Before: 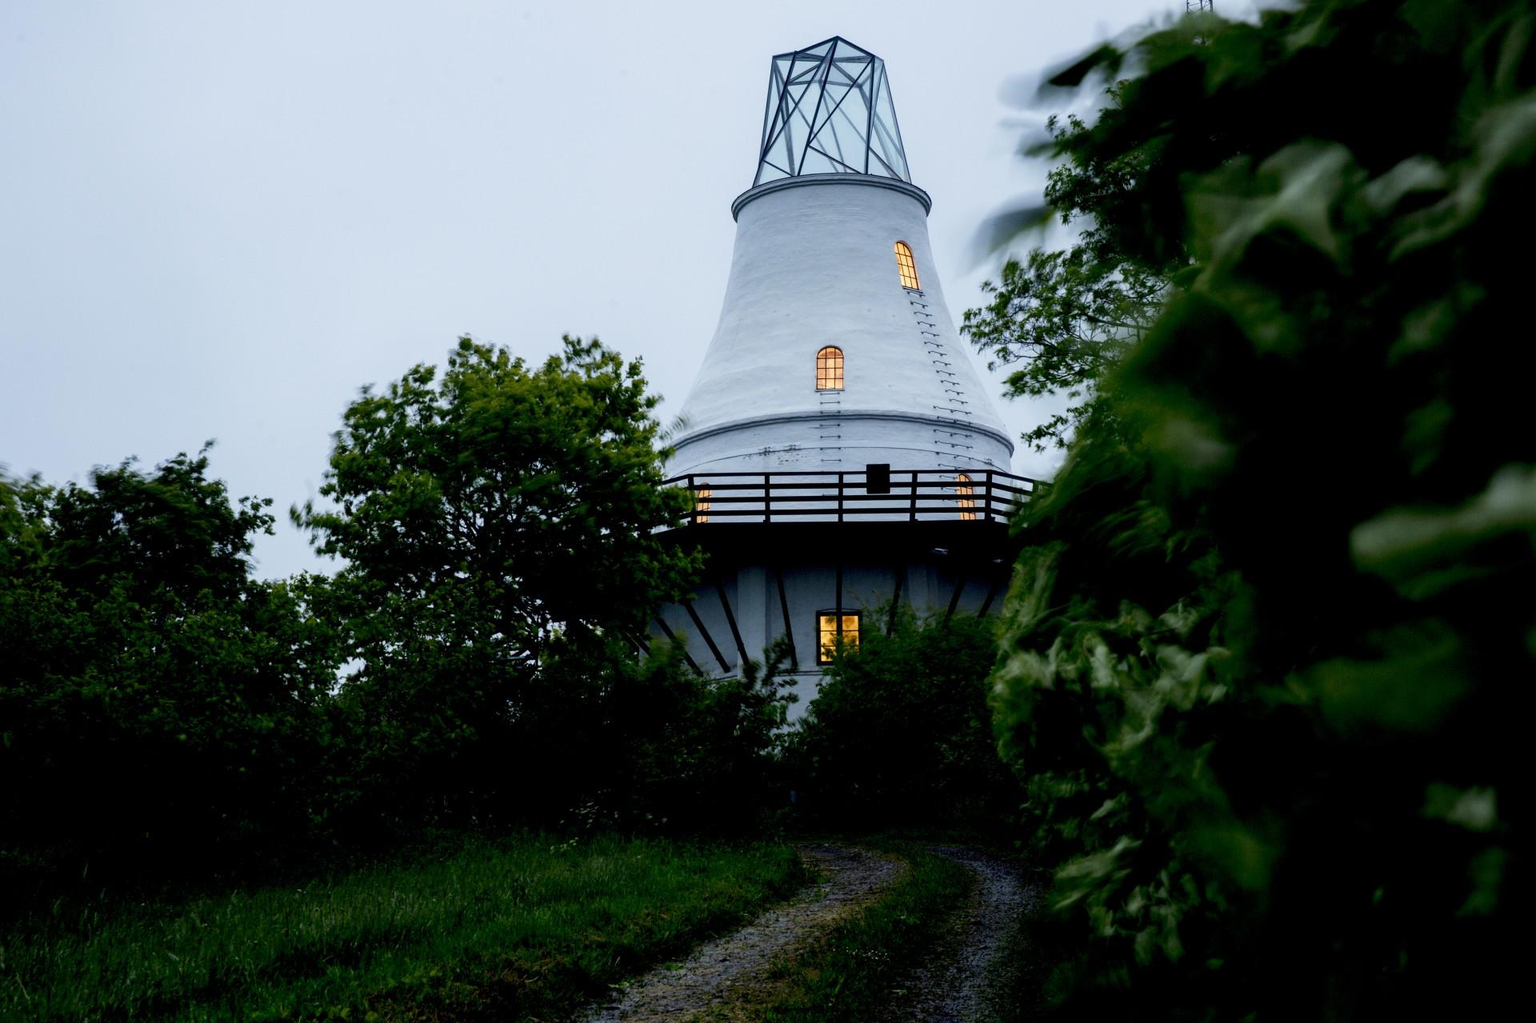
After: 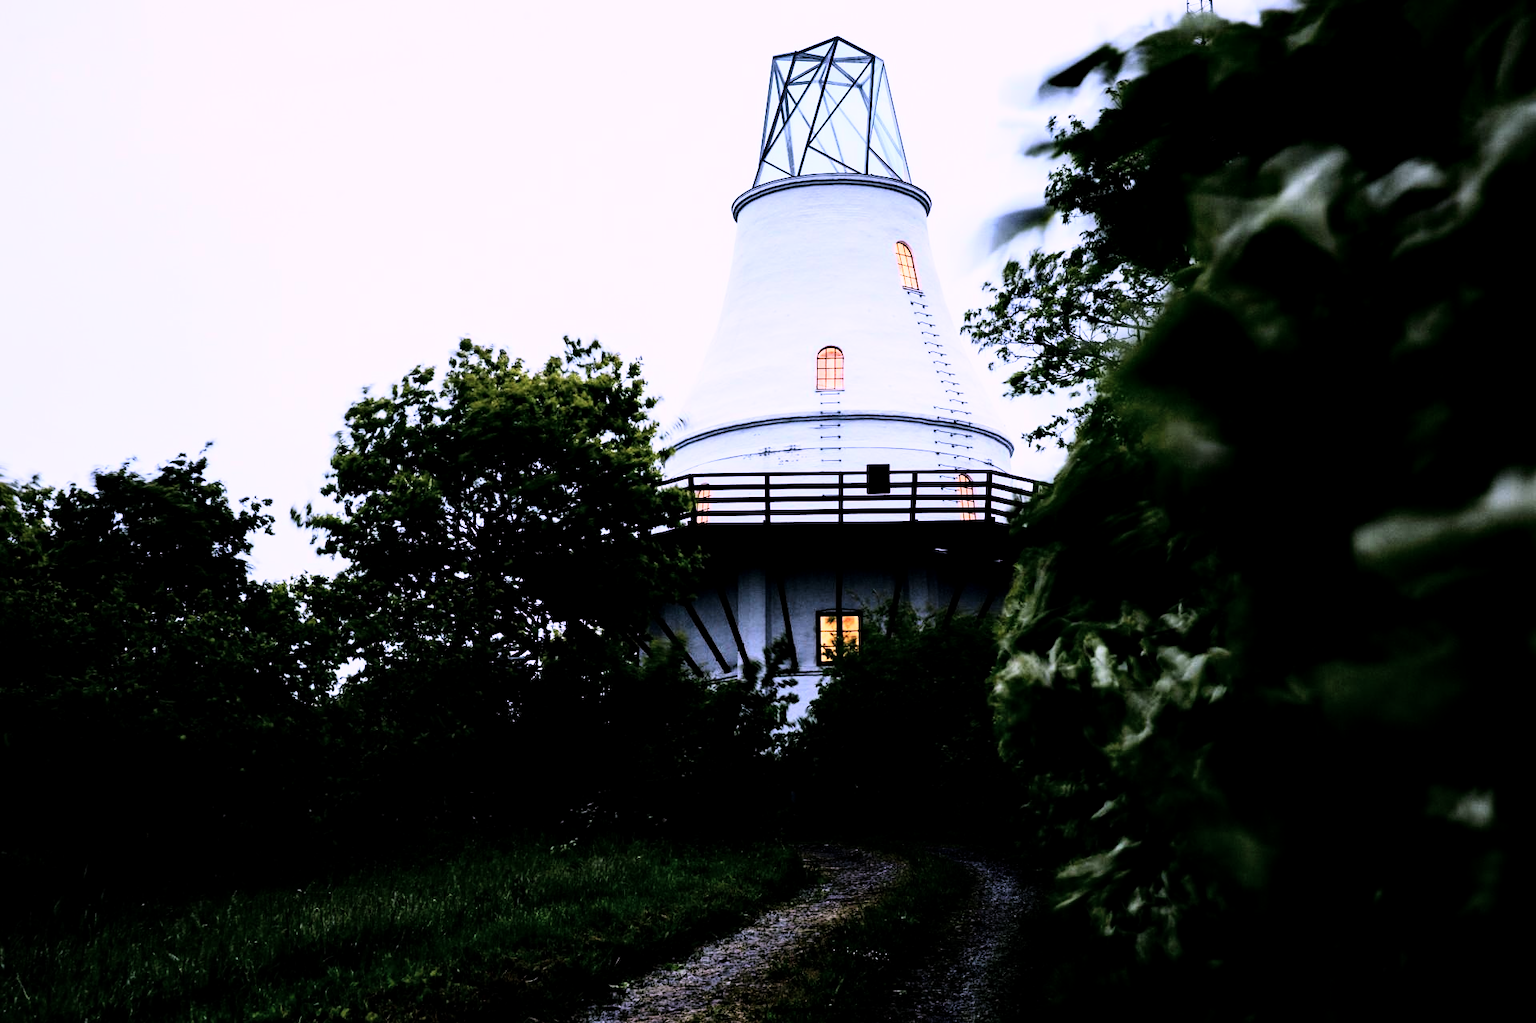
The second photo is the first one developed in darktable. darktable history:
rgb curve: curves: ch0 [(0, 0) (0.21, 0.15) (0.24, 0.21) (0.5, 0.75) (0.75, 0.96) (0.89, 0.99) (1, 1)]; ch1 [(0, 0.02) (0.21, 0.13) (0.25, 0.2) (0.5, 0.67) (0.75, 0.9) (0.89, 0.97) (1, 1)]; ch2 [(0, 0.02) (0.21, 0.13) (0.25, 0.2) (0.5, 0.67) (0.75, 0.9) (0.89, 0.97) (1, 1)], compensate middle gray true
color correction: highlights a* 15.46, highlights b* -20.56
local contrast: highlights 100%, shadows 100%, detail 120%, midtone range 0.2
